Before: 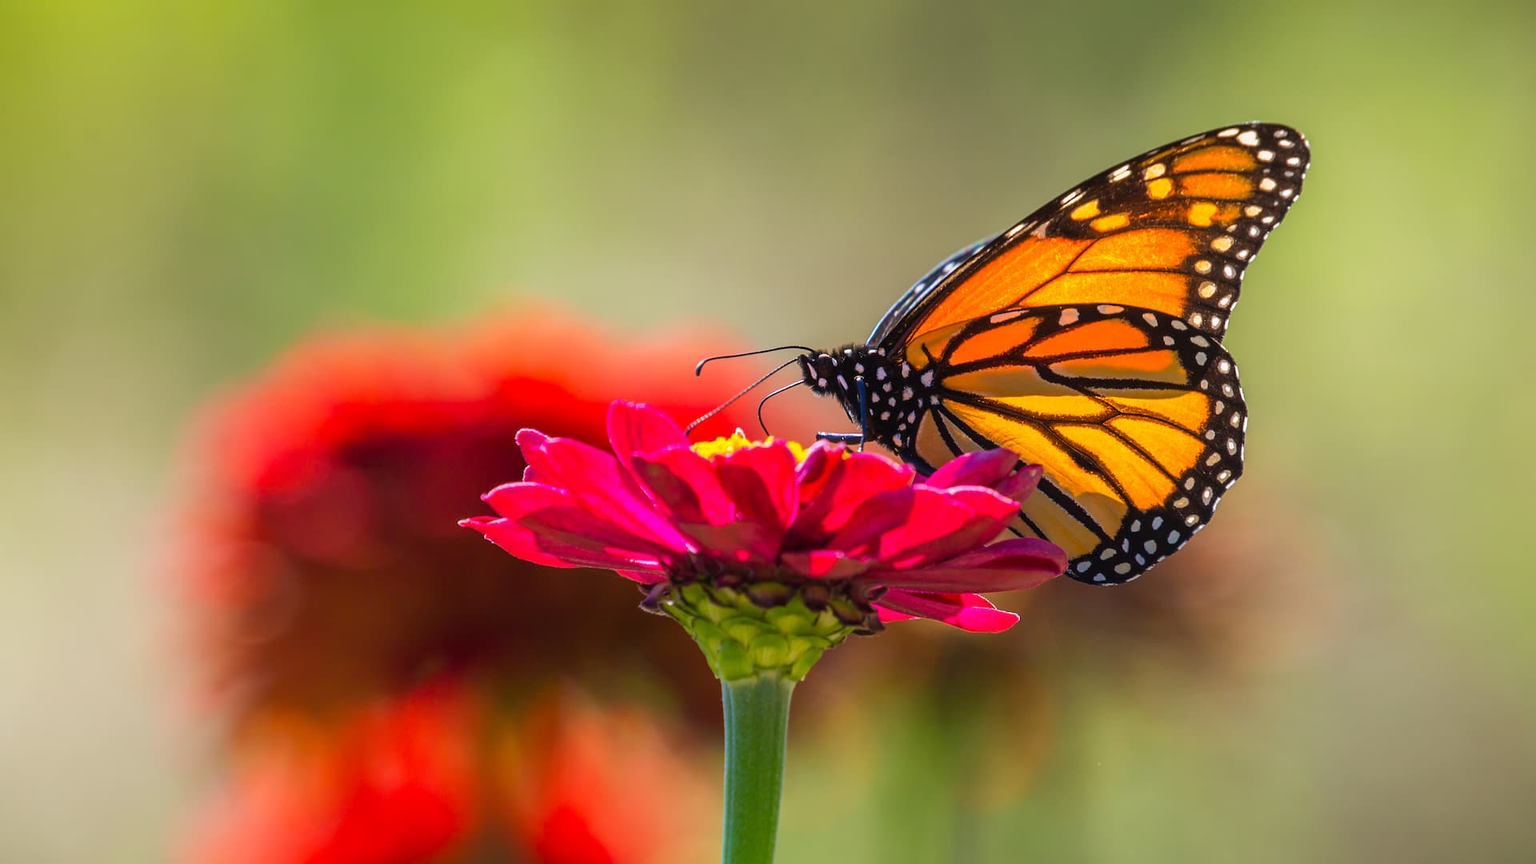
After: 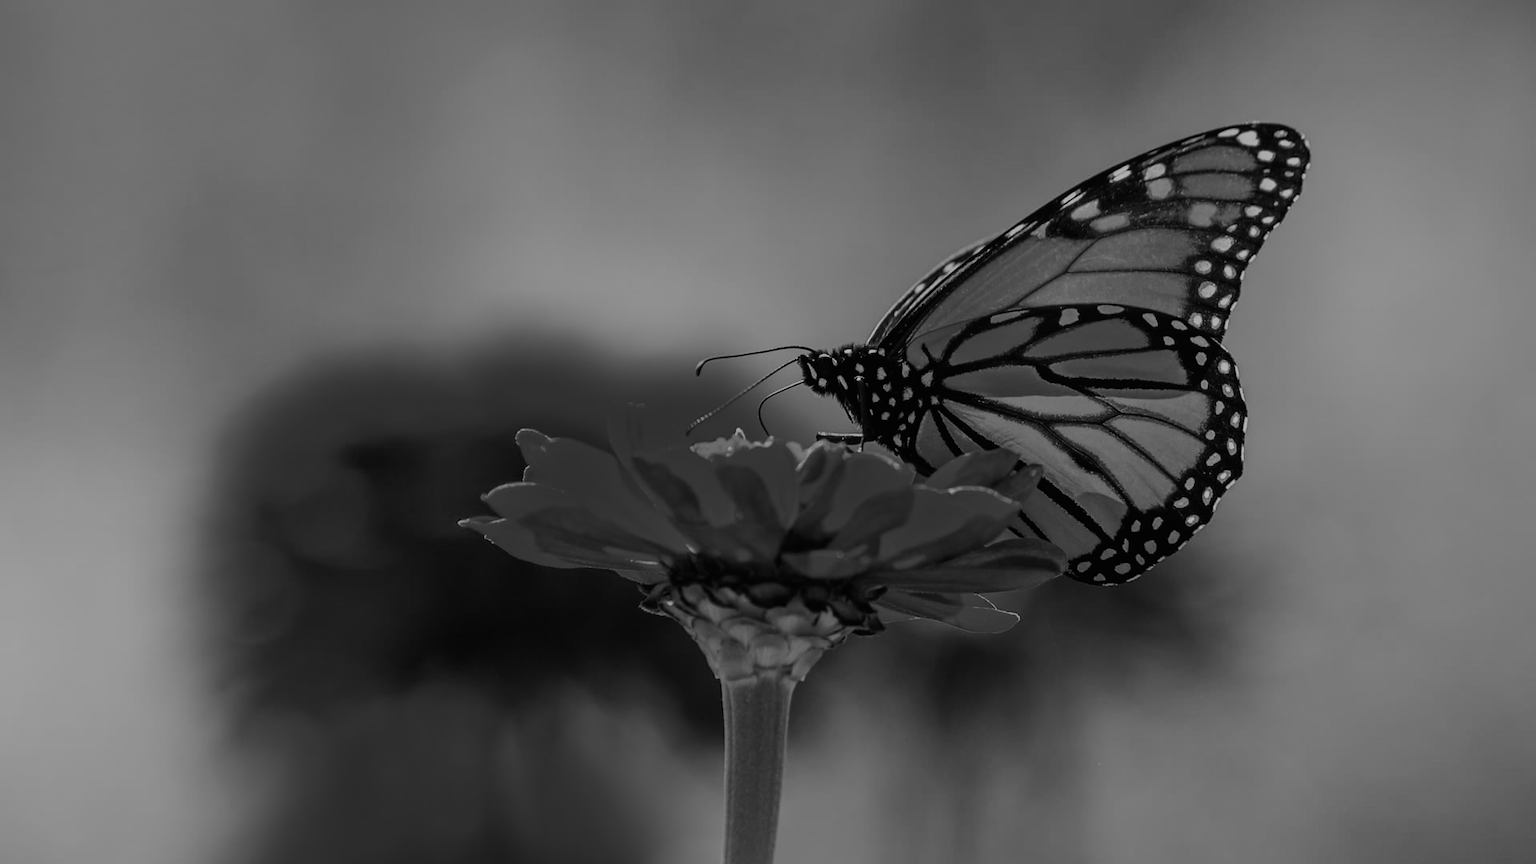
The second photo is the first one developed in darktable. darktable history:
base curve: curves: ch0 [(0, 0) (0, 0.001) (0.001, 0.001) (0.004, 0.002) (0.007, 0.004) (0.015, 0.013) (0.033, 0.045) (0.052, 0.096) (0.075, 0.17) (0.099, 0.241) (0.163, 0.42) (0.219, 0.55) (0.259, 0.616) (0.327, 0.722) (0.365, 0.765) (0.522, 0.873) (0.547, 0.881) (0.689, 0.919) (0.826, 0.952) (1, 1)], preserve colors none
color balance rgb: perceptual brilliance grading › global brilliance -48.39%
monochrome: a -11.7, b 1.62, size 0.5, highlights 0.38
